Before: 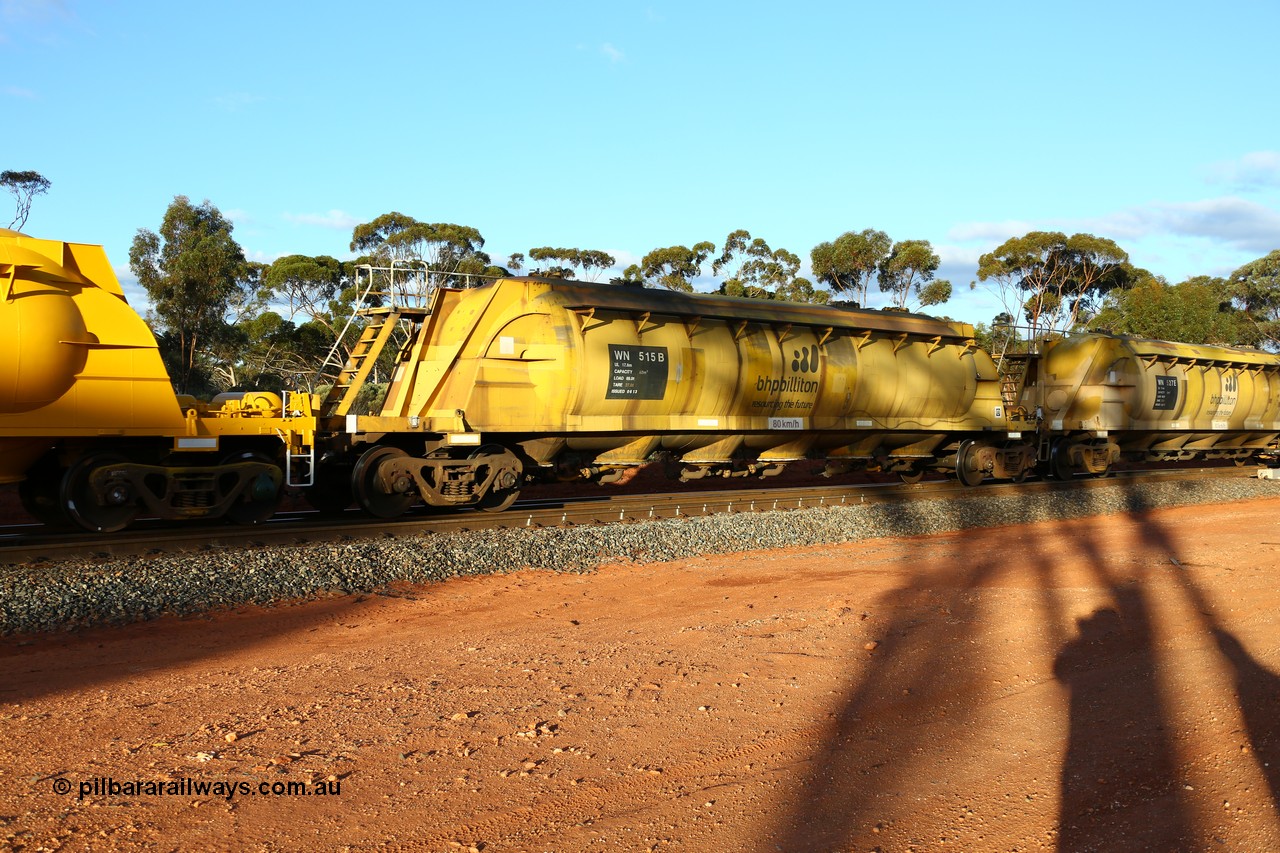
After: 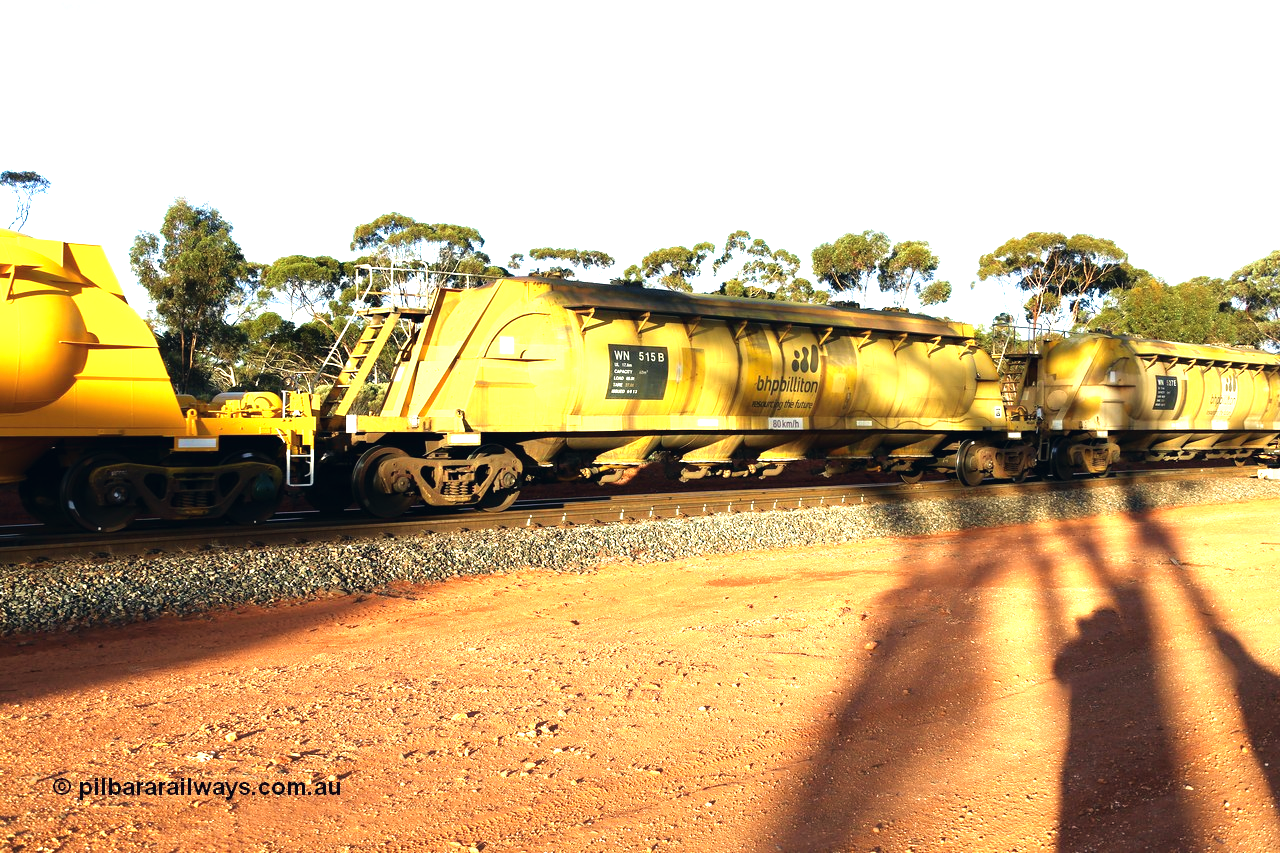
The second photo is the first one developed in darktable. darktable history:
color correction: highlights a* 0.445, highlights b* 2.66, shadows a* -0.82, shadows b* -4.01
tone equalizer: -8 EV -0.746 EV, -7 EV -0.673 EV, -6 EV -0.571 EV, -5 EV -0.417 EV, -3 EV 0.374 EV, -2 EV 0.6 EV, -1 EV 0.683 EV, +0 EV 0.769 EV
exposure: black level correction -0.002, exposure 0.538 EV, compensate highlight preservation false
velvia: strength 21.59%
